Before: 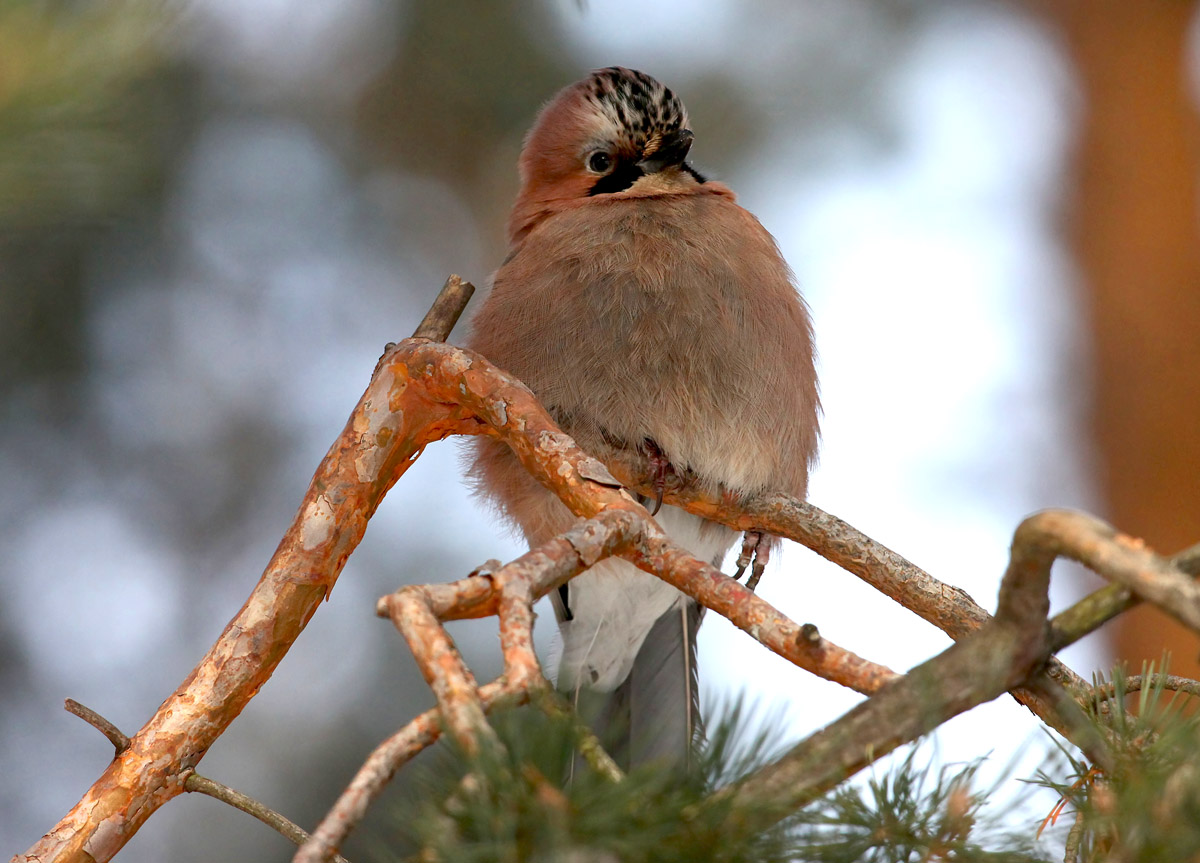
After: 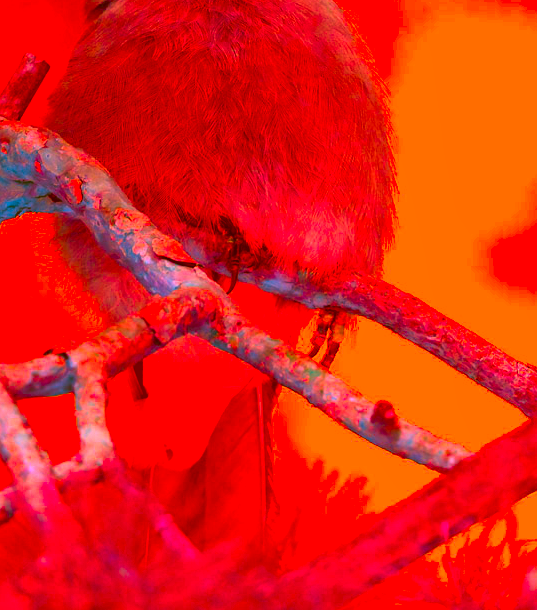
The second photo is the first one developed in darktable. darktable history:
color correction: highlights a* -39.4, highlights b* -39.85, shadows a* -39.54, shadows b* -39.57, saturation -2.95
local contrast: mode bilateral grid, contrast 21, coarseness 51, detail 119%, midtone range 0.2
crop: left 35.473%, top 25.805%, right 19.74%, bottom 3.428%
